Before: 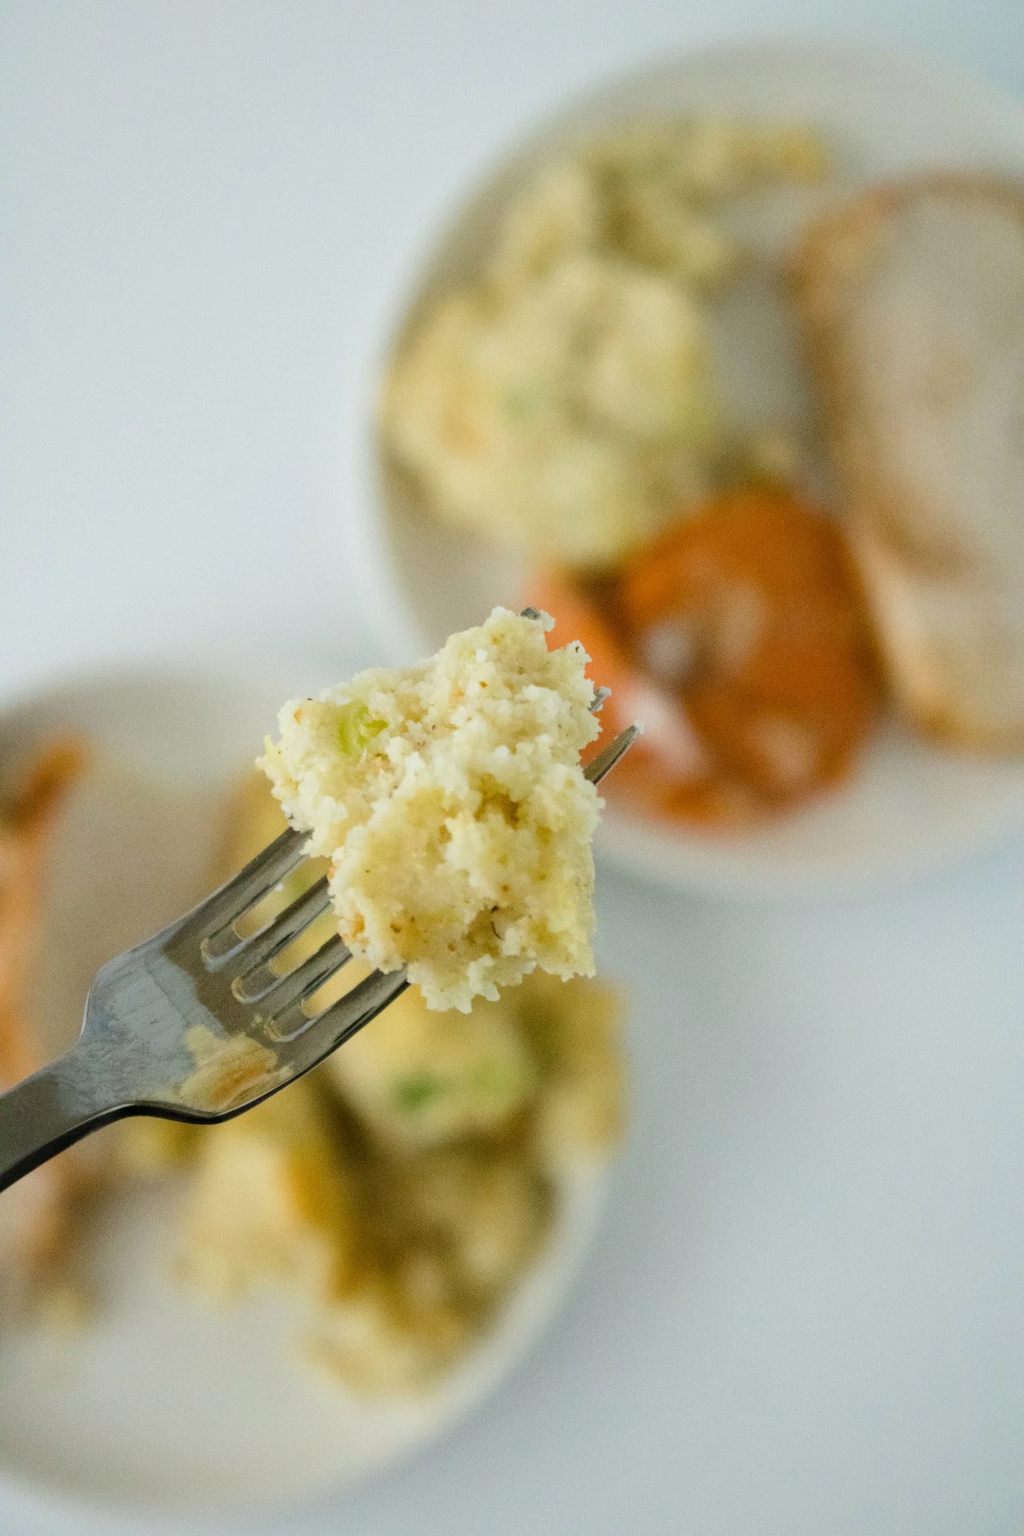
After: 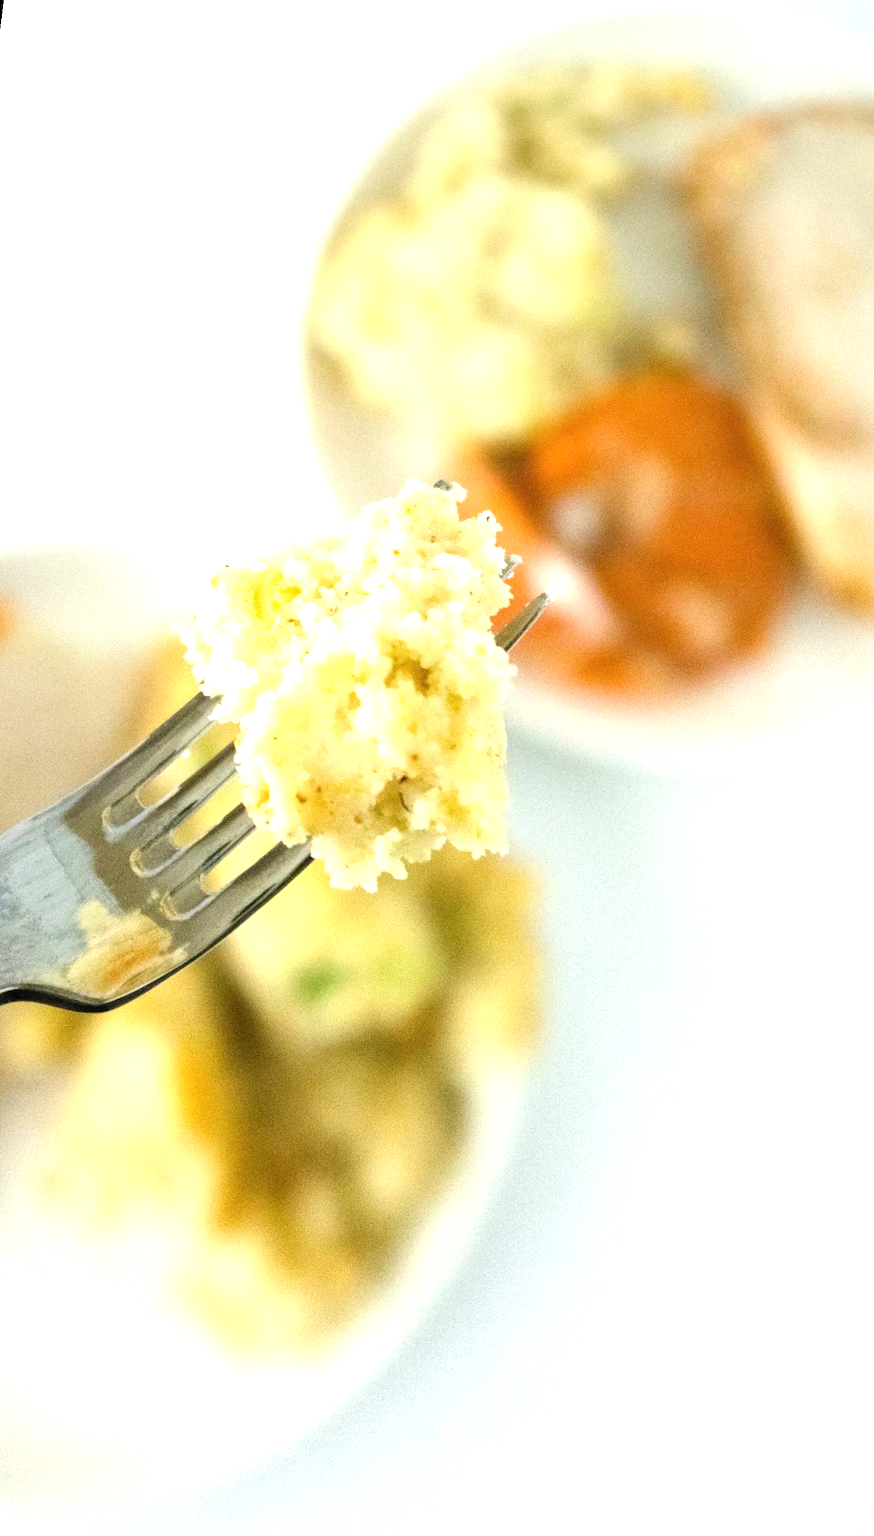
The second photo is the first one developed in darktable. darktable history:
exposure: black level correction 0, exposure 1.2 EV, compensate highlight preservation false
rotate and perspective: rotation 0.72°, lens shift (vertical) -0.352, lens shift (horizontal) -0.051, crop left 0.152, crop right 0.859, crop top 0.019, crop bottom 0.964
